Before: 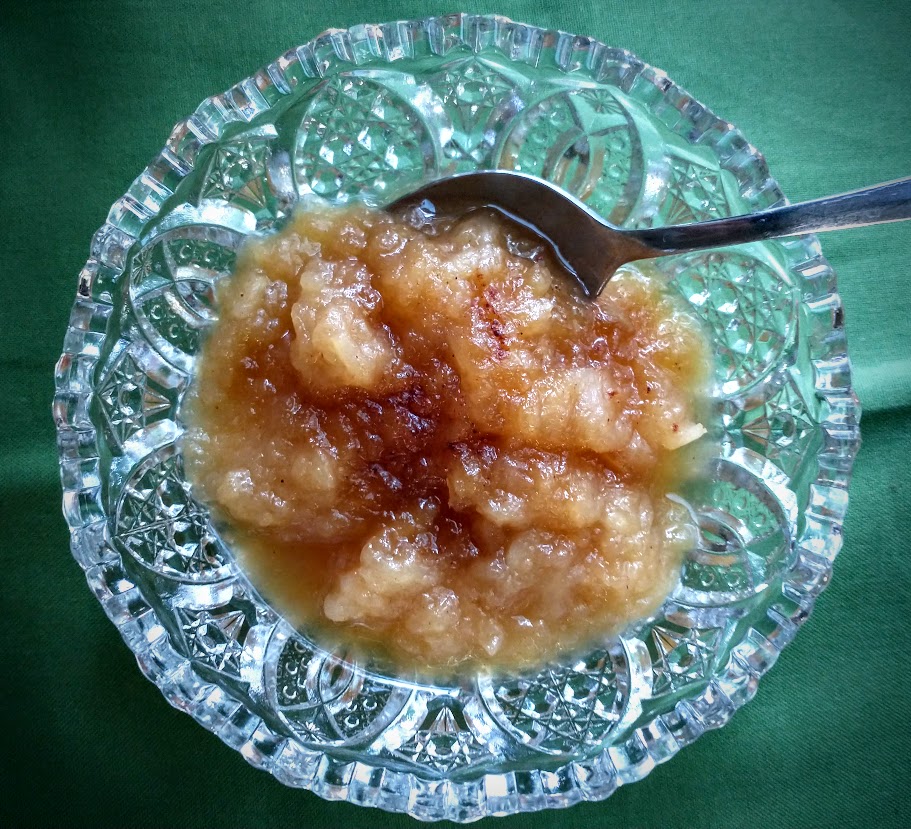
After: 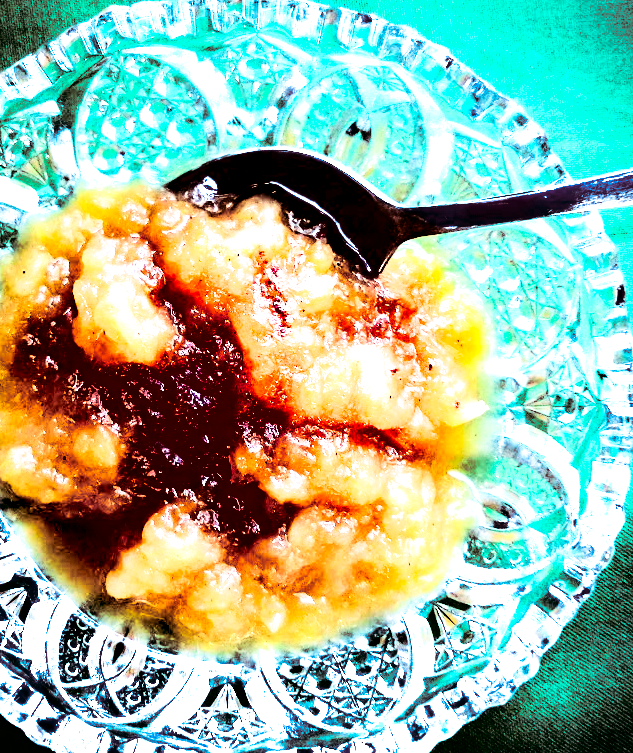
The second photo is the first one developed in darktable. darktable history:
exposure: black level correction 0, exposure 1.3 EV, compensate highlight preservation false
split-toning: shadows › hue 360°
contrast brightness saturation: contrast 0.77, brightness -1, saturation 1
crop and rotate: left 24.034%, top 2.838%, right 6.406%, bottom 6.299%
